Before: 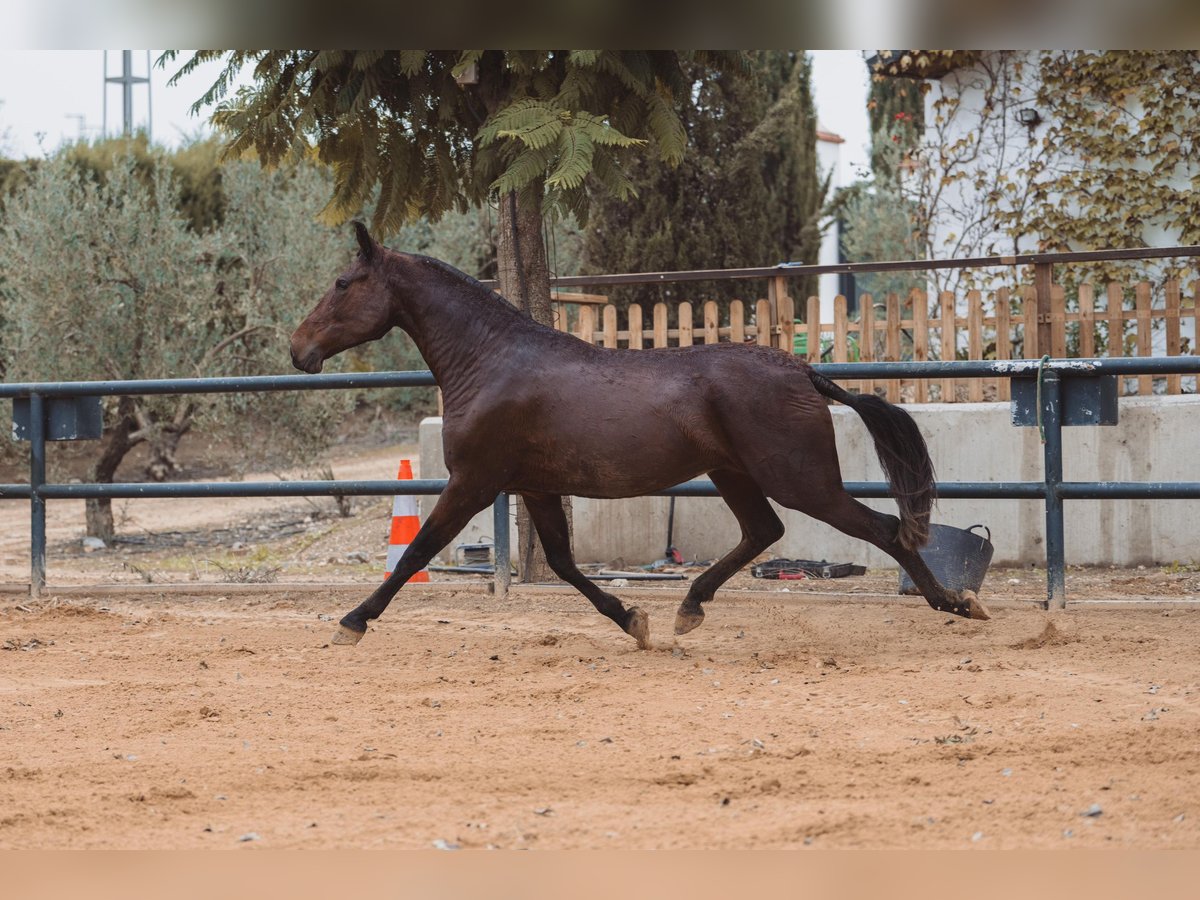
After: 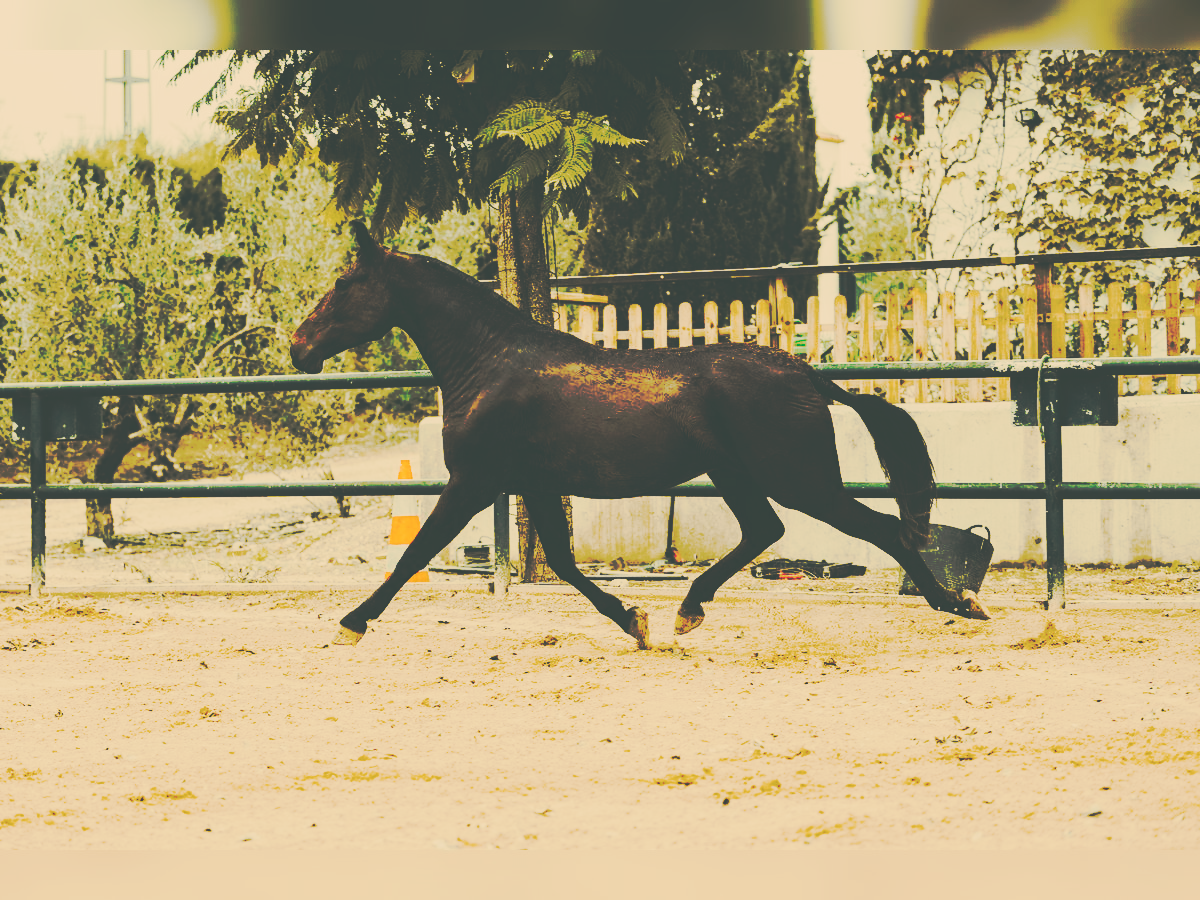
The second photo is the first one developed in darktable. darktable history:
tone curve: curves: ch0 [(0, 0) (0.003, 0.002) (0.011, 0.01) (0.025, 0.022) (0.044, 0.039) (0.069, 0.06) (0.1, 0.087) (0.136, 0.118) (0.177, 0.154) (0.224, 0.195) (0.277, 0.241) (0.335, 0.292) (0.399, 0.347) (0.468, 0.408) (0.543, 0.68) (0.623, 0.737) (0.709, 0.797) (0.801, 0.861) (0.898, 0.928) (1, 1)], preserve colors none
color look up table: target L [85.63, 85.12, 83.13, 81.5, 75.81, 70.56, 63.93, 51.4, 44.04, 35.92, 32.33, 31.07, 200, 81.52, 81.5, 75.95, 68.77, 73.59, 62.99, 61.44, 60.26, 59.66, 49.07, 36.05, 31.93, 30.54, 85.45, 85.22, 80.31, 80.23, 78.3, 73.53, 80.73, 74.28, 75.45, 75.04, 57.52, 46.74, 38.74, 37.39, 42.17, 33.12, 29.99, 81.47, 81.9, 70.21, 58.55, 42.86, 30.86], target a [4.651, 2.211, -5.47, -7.875, -9.397, -21.24, -57.4, -36.24, -9.021, -12.1, -13.41, -6.202, 0, 6.485, 8.336, 18.72, 5.231, 27.95, 31.35, 16.14, 50.06, 43.43, 36.62, -0.789, 1.848, -4.471, 7.063, 7.646, 12.61, 6.282, 1.401, -0.695, 11.53, 10.65, 2.082, 10.96, 18.11, 5.754, 31.31, -3.739, 17.61, 2.632, -4.958, -14.89, -4.017, -26.79, -15.81, -20.96, -7.254], target b [27.5, 31.9, 35.57, 30.72, 34.85, 26.36, 44.91, 27.68, 21.75, 5.615, 4.137, 2.484, 0, 40.99, 31.82, 57.72, 52.99, 40.25, 45.37, 32.61, 24.19, 43.58, 24.15, 4.839, 3.945, 1.095, 25.77, 24.95, 27.19, 26.86, 19.75, 26.85, 23.5, 23.48, 12.97, 19.18, 16.11, -10.79, 7.29, -3.848, -23.09, -11.46, -0.373, 23.69, 25.67, 14.46, 0.075, -1.541, 1.501], num patches 49
